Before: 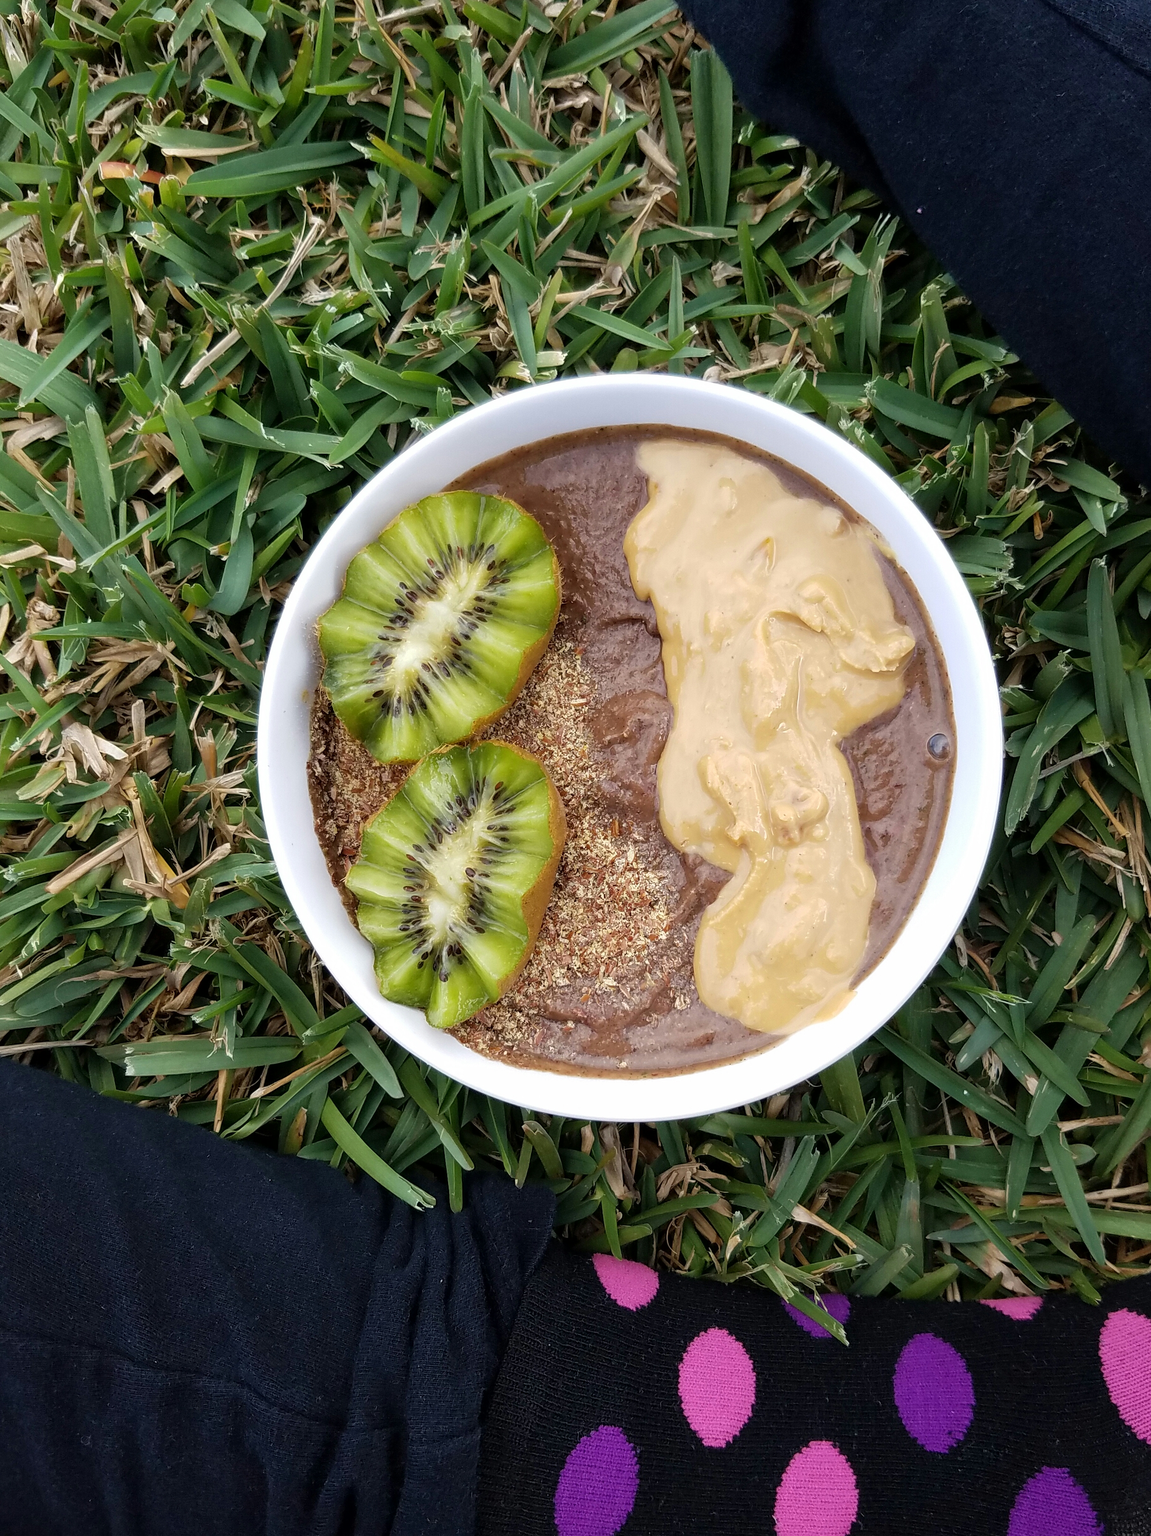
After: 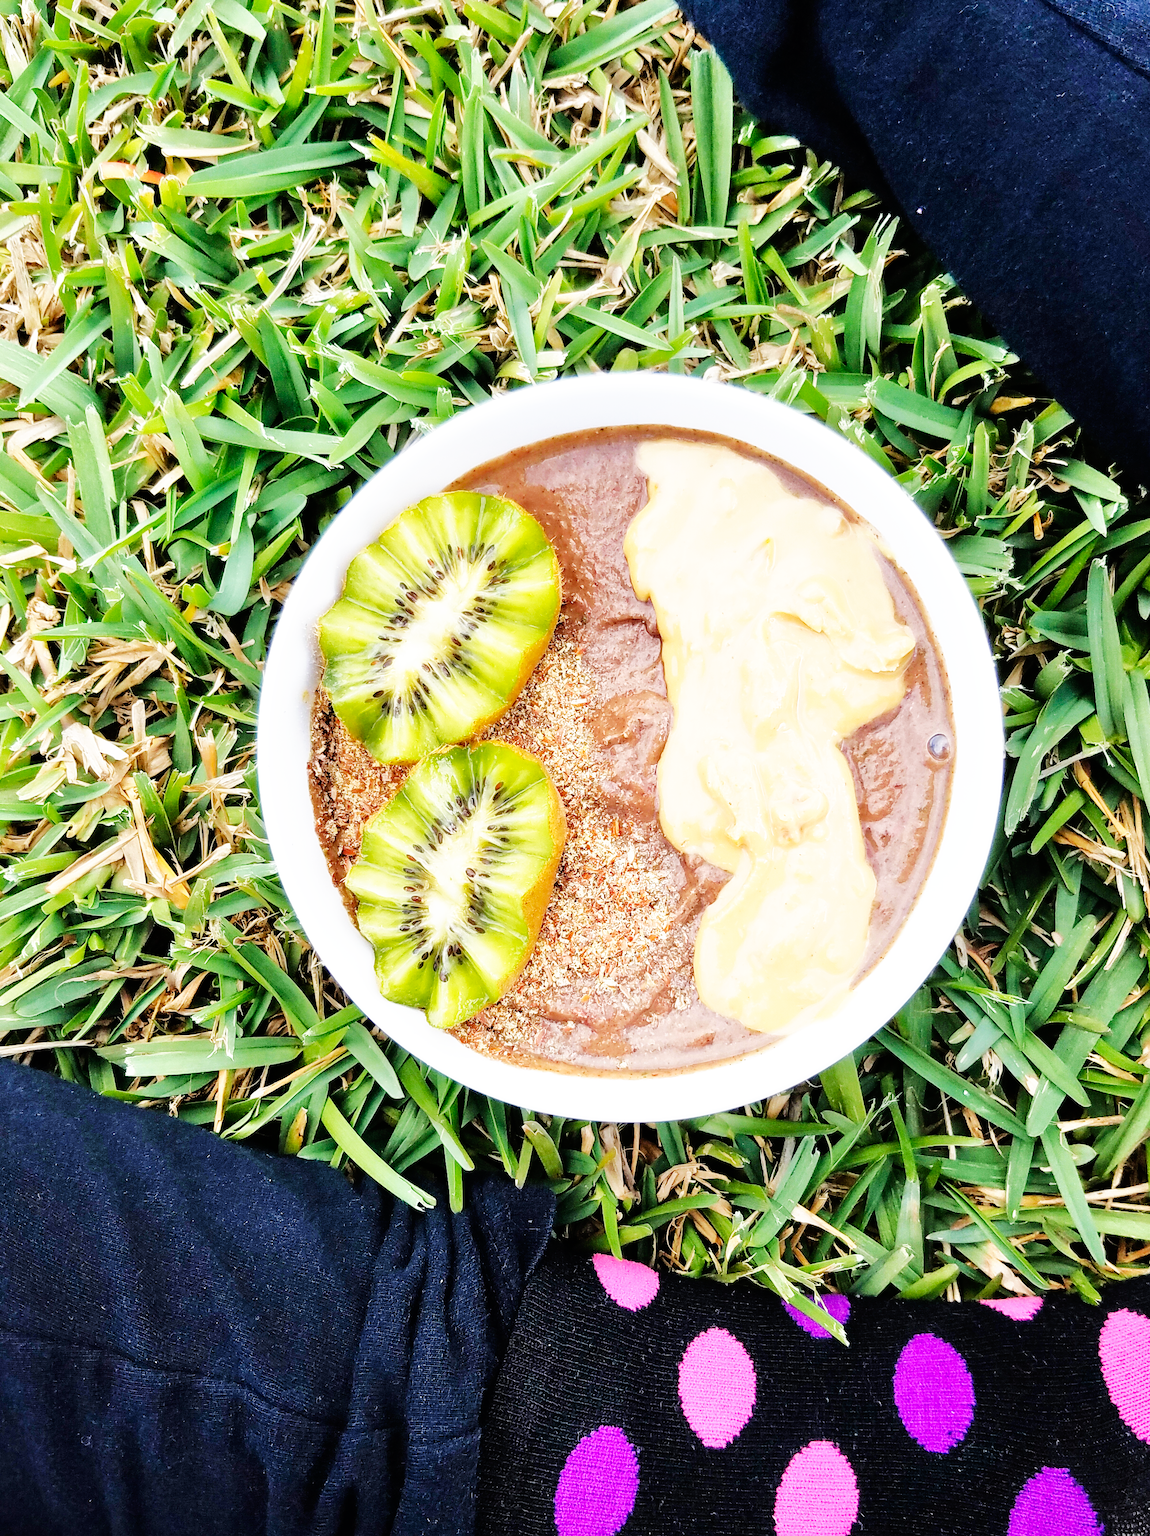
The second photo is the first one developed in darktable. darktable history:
base curve: curves: ch0 [(0, 0) (0.007, 0.004) (0.027, 0.03) (0.046, 0.07) (0.207, 0.54) (0.442, 0.872) (0.673, 0.972) (1, 1)], preserve colors none
tone equalizer: -7 EV 0.145 EV, -6 EV 0.622 EV, -5 EV 1.12 EV, -4 EV 1.37 EV, -3 EV 1.15 EV, -2 EV 0.6 EV, -1 EV 0.163 EV
